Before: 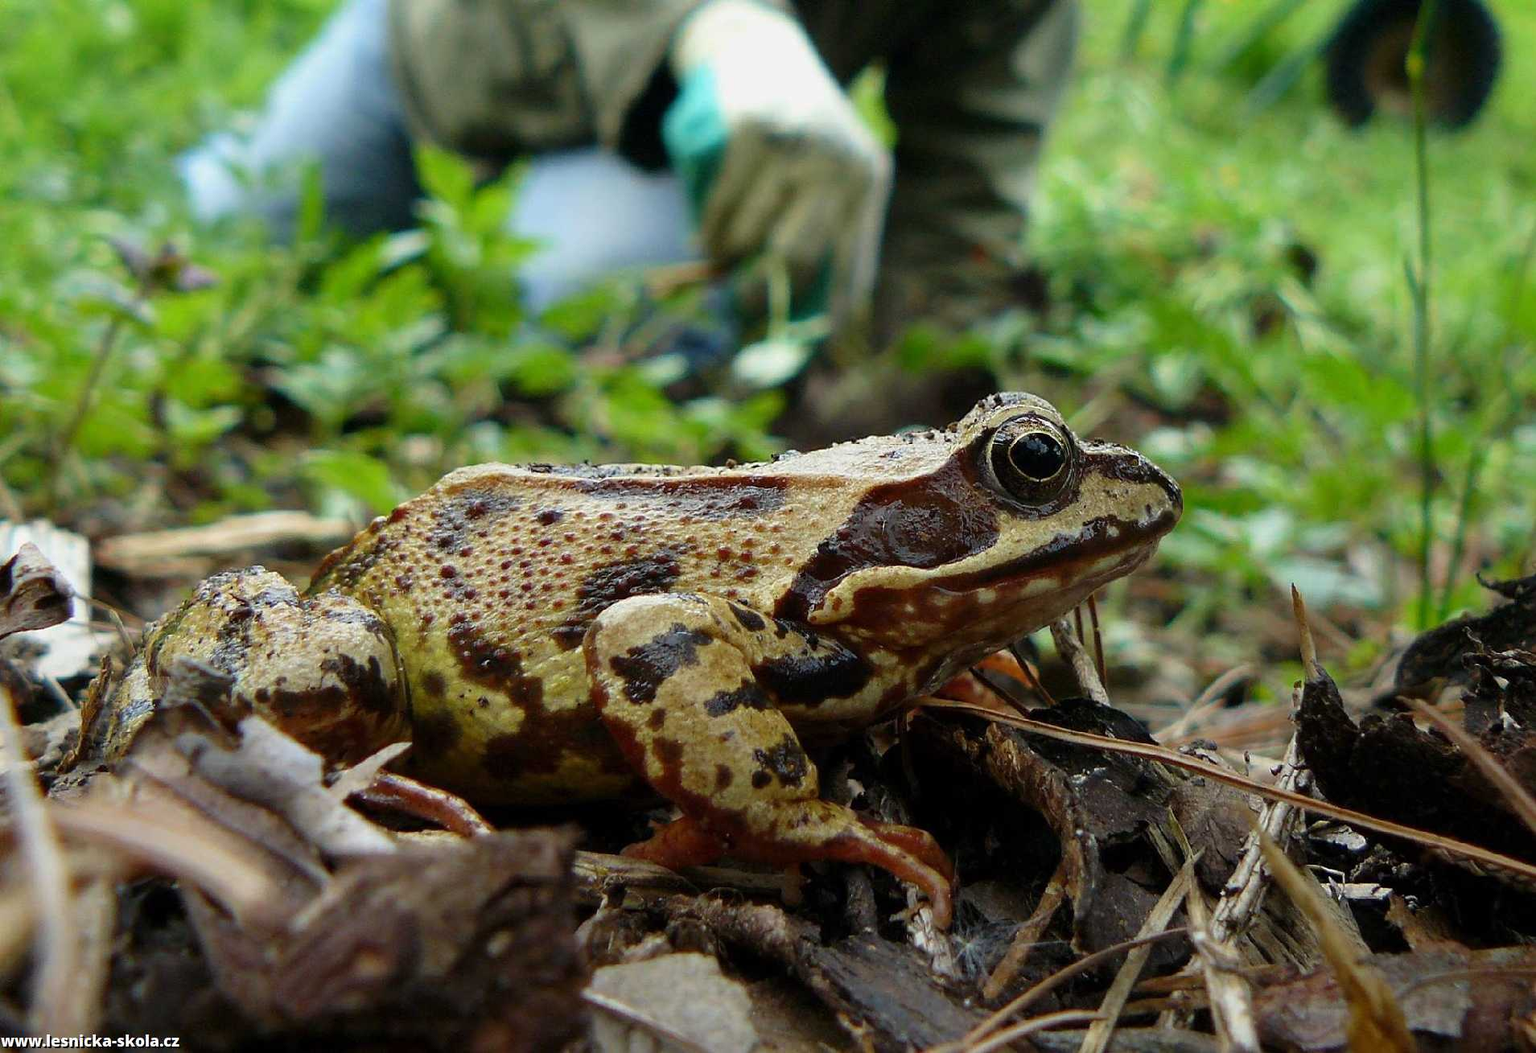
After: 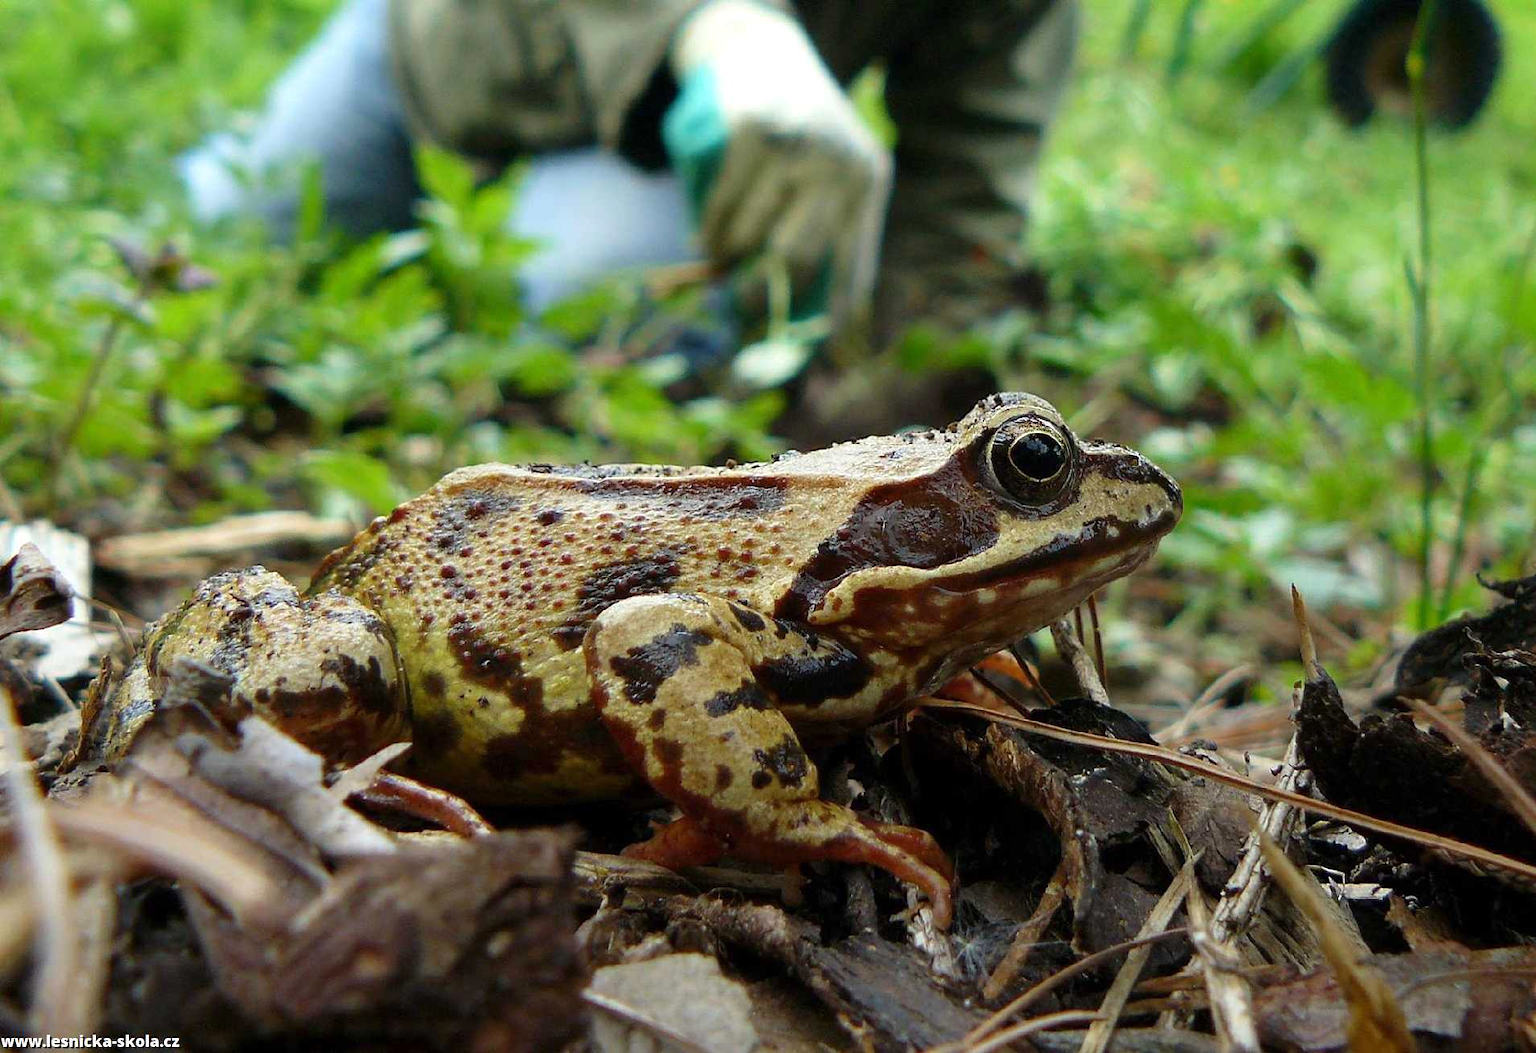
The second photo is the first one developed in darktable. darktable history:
exposure: exposure 0.191 EV, compensate exposure bias true, compensate highlight preservation false
